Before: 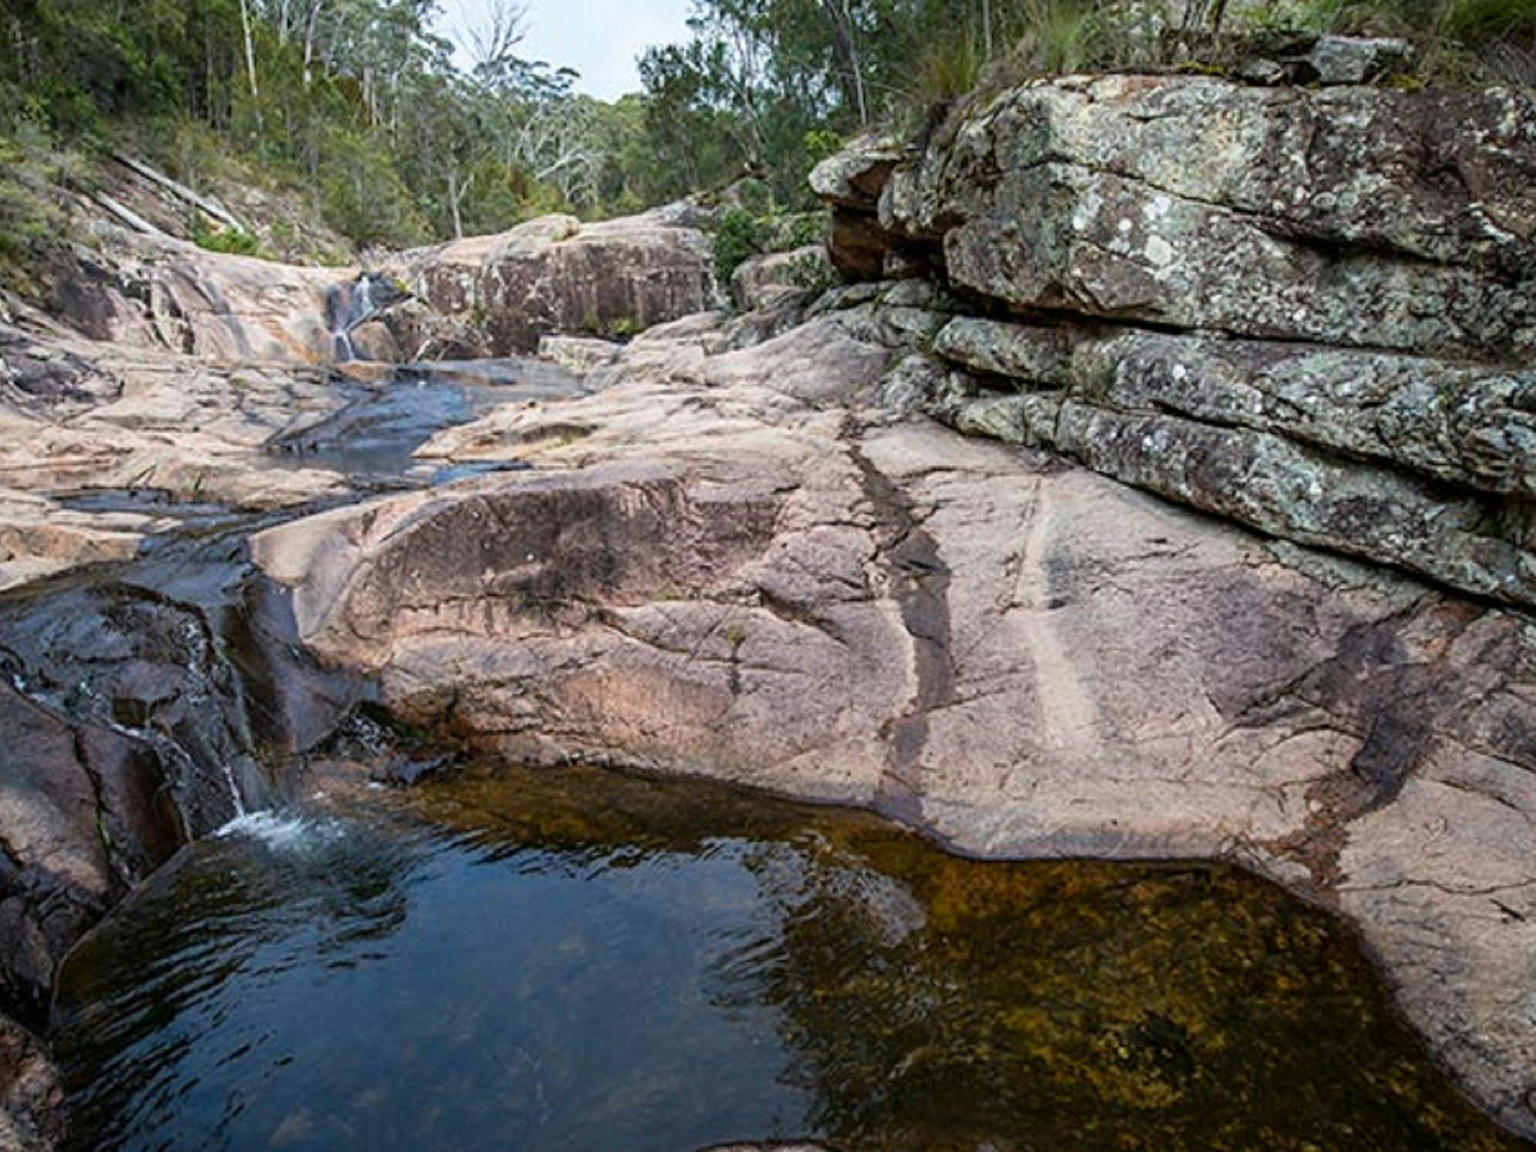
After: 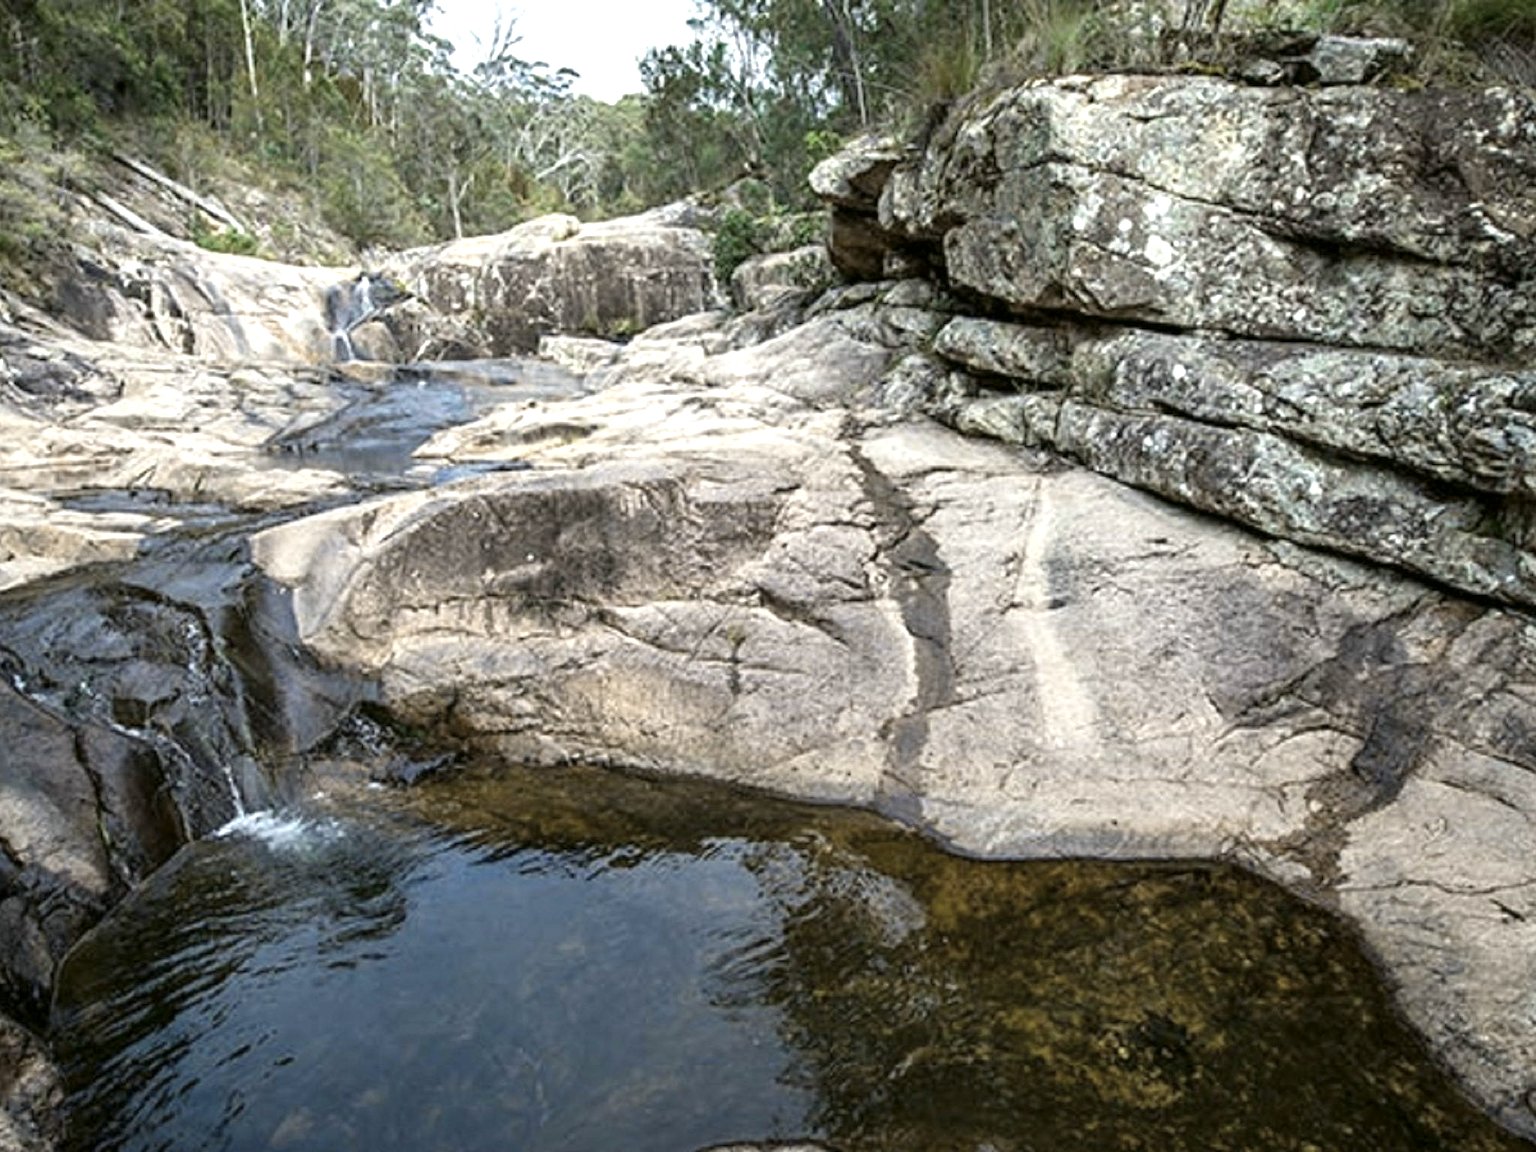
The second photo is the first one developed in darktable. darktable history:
tone curve: curves: ch1 [(0, 0) (0.173, 0.145) (0.467, 0.477) (0.808, 0.611) (1, 1)]; ch2 [(0, 0) (0.255, 0.314) (0.498, 0.509) (0.694, 0.64) (1, 1)], color space Lab, independent channels, preserve colors none
exposure: exposure 0.692 EV, compensate highlight preservation false
